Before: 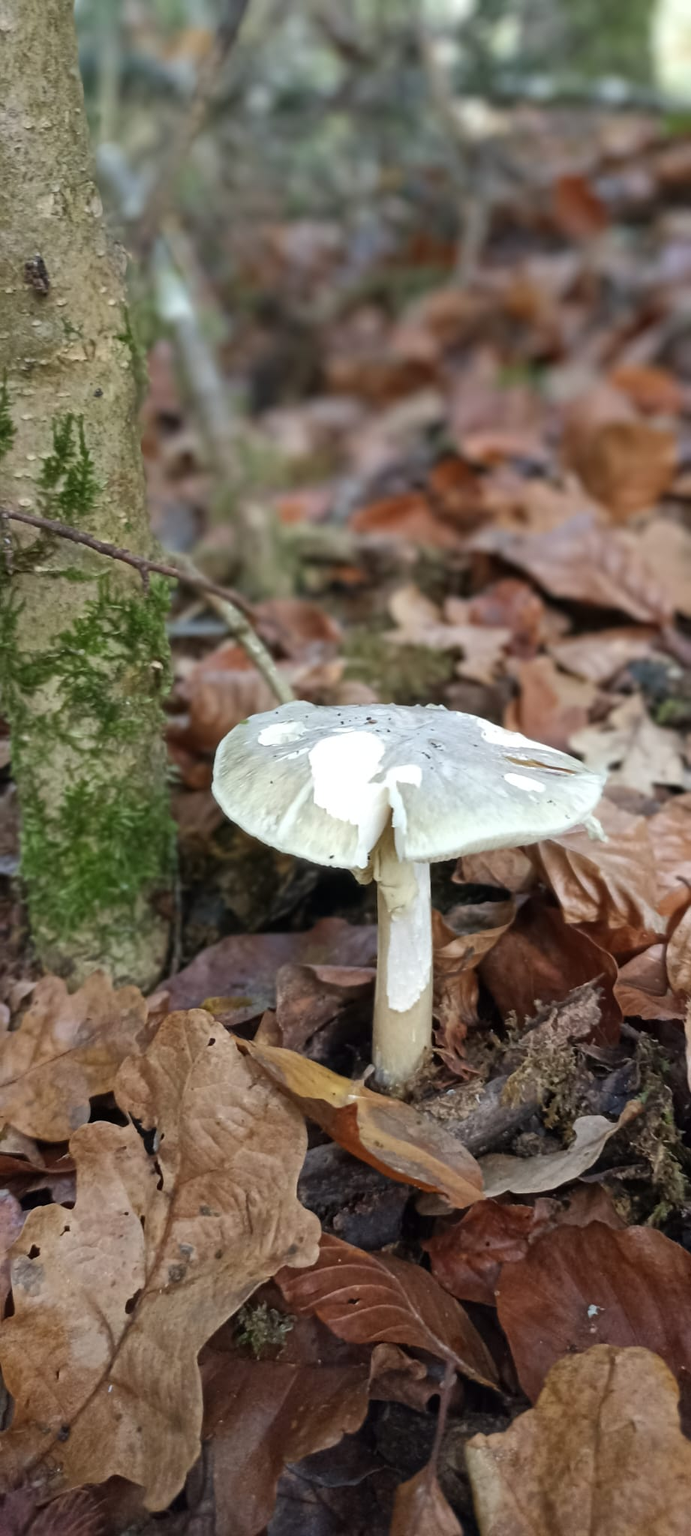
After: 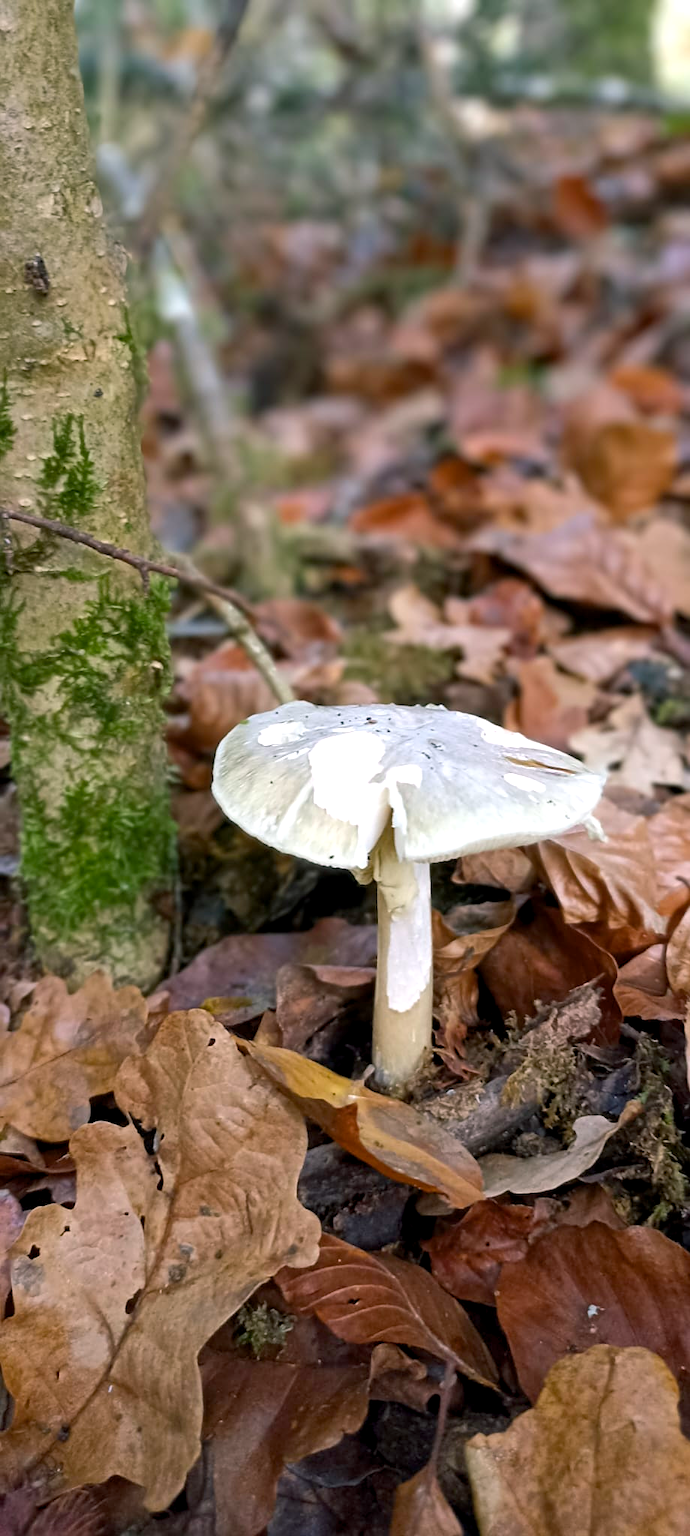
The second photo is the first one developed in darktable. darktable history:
exposure: exposure 0.236 EV, compensate highlight preservation false
sharpen: amount 0.2
color balance rgb: shadows lift › chroma 2%, shadows lift › hue 217.2°, power › chroma 0.25%, power › hue 60°, highlights gain › chroma 1.5%, highlights gain › hue 309.6°, global offset › luminance -0.5%, perceptual saturation grading › global saturation 15%, global vibrance 20%
